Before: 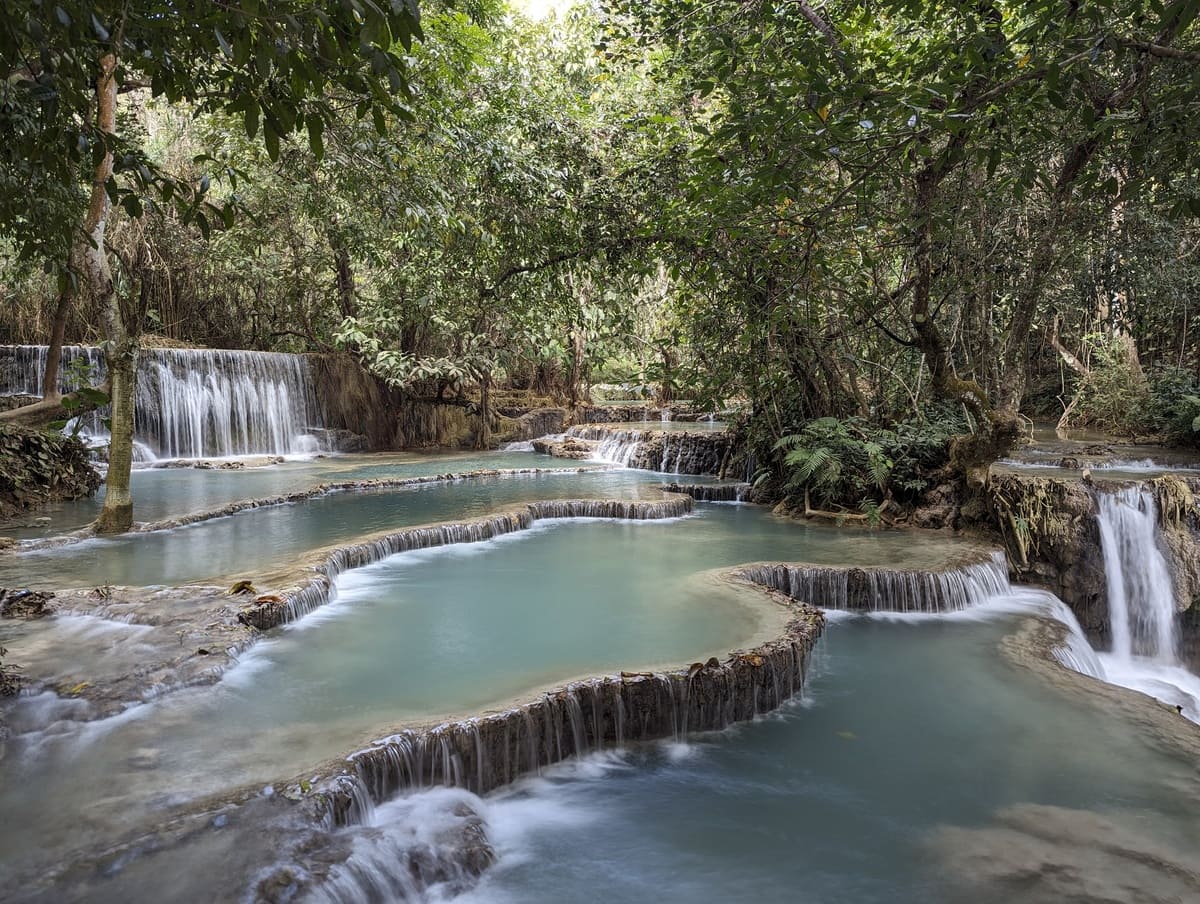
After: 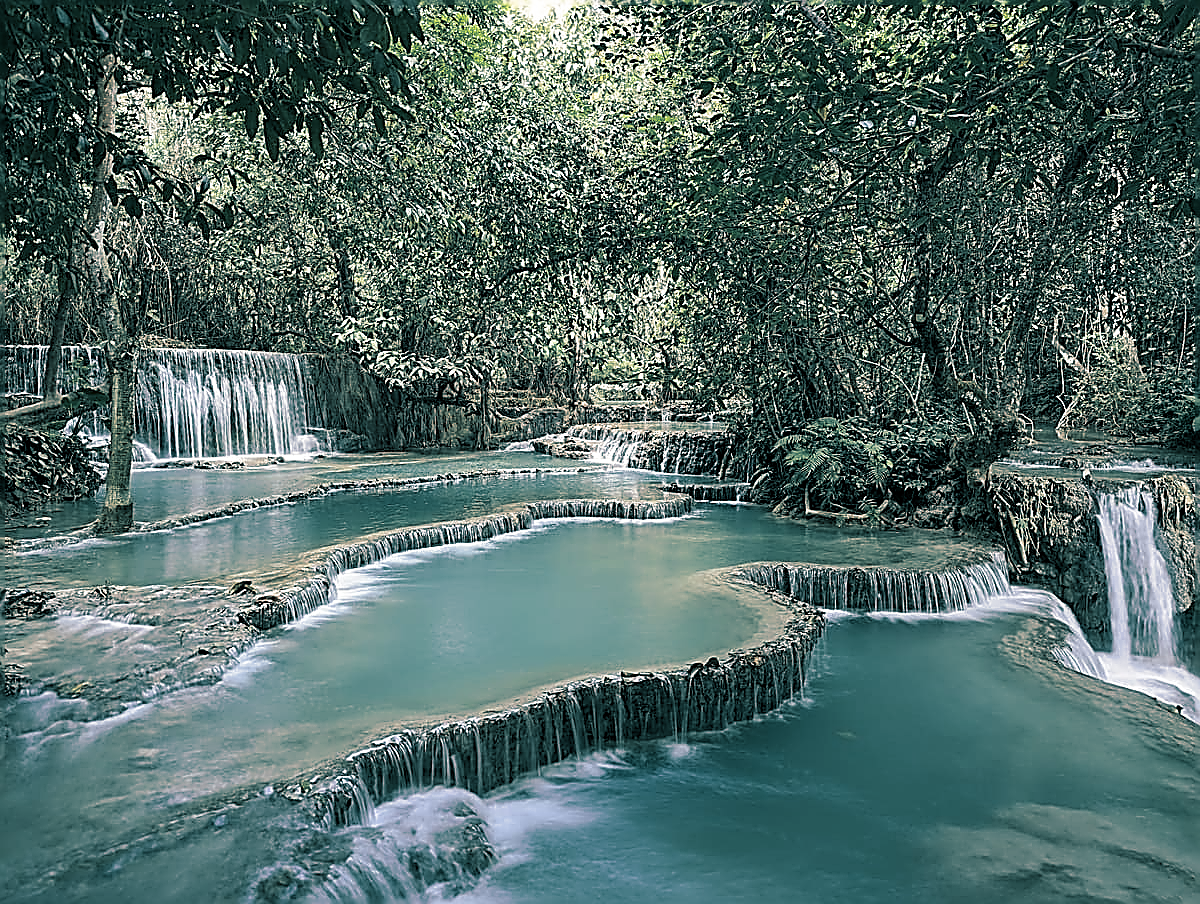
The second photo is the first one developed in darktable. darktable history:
sharpen: amount 2
split-toning: shadows › hue 186.43°, highlights › hue 49.29°, compress 30.29%
